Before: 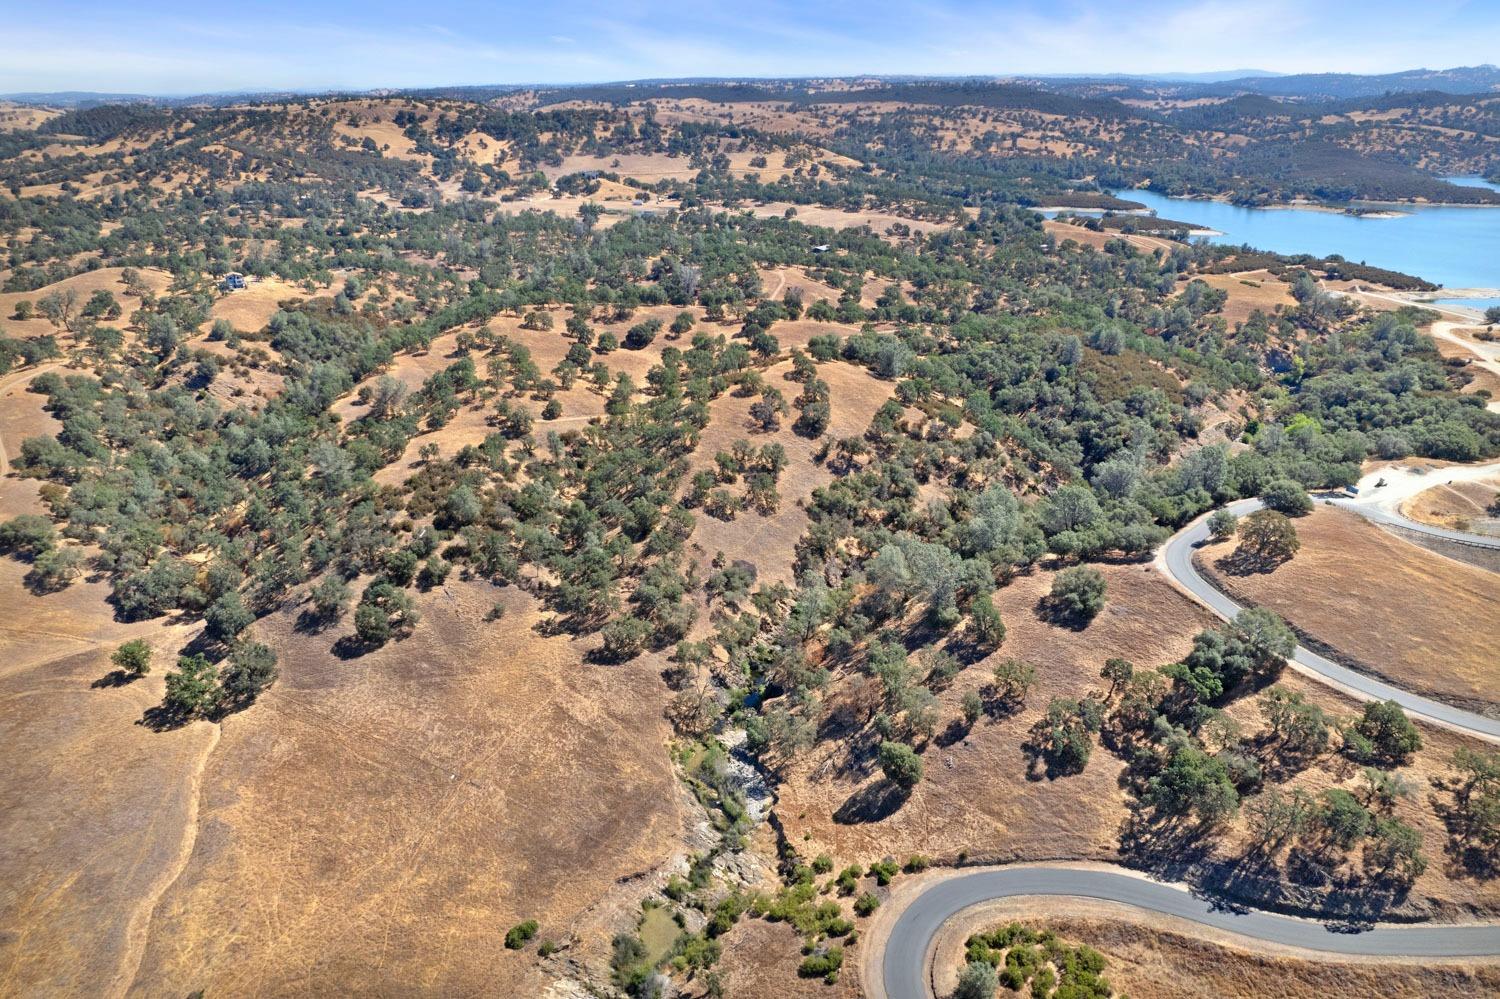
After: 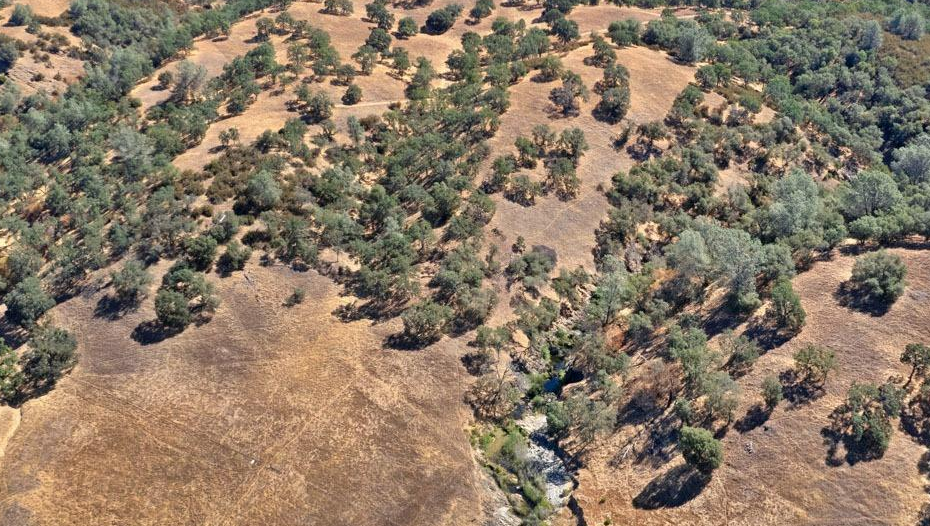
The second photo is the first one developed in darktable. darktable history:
shadows and highlights: shadows 20.85, highlights -81.54, soften with gaussian
crop: left 13.371%, top 31.6%, right 24.612%, bottom 15.652%
